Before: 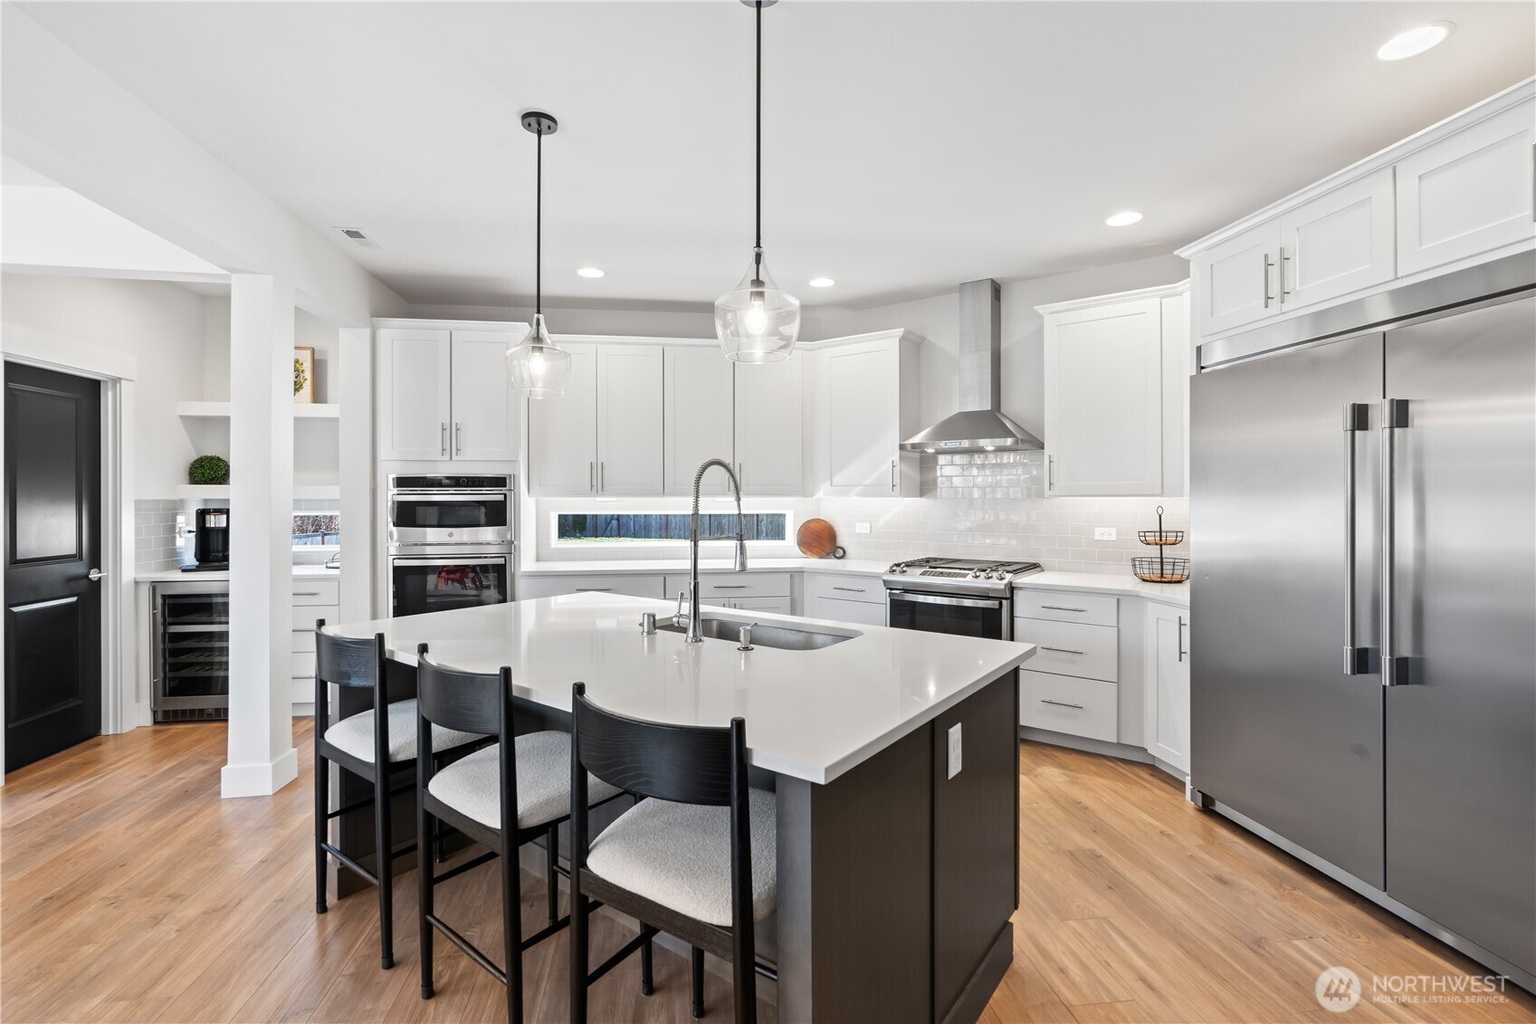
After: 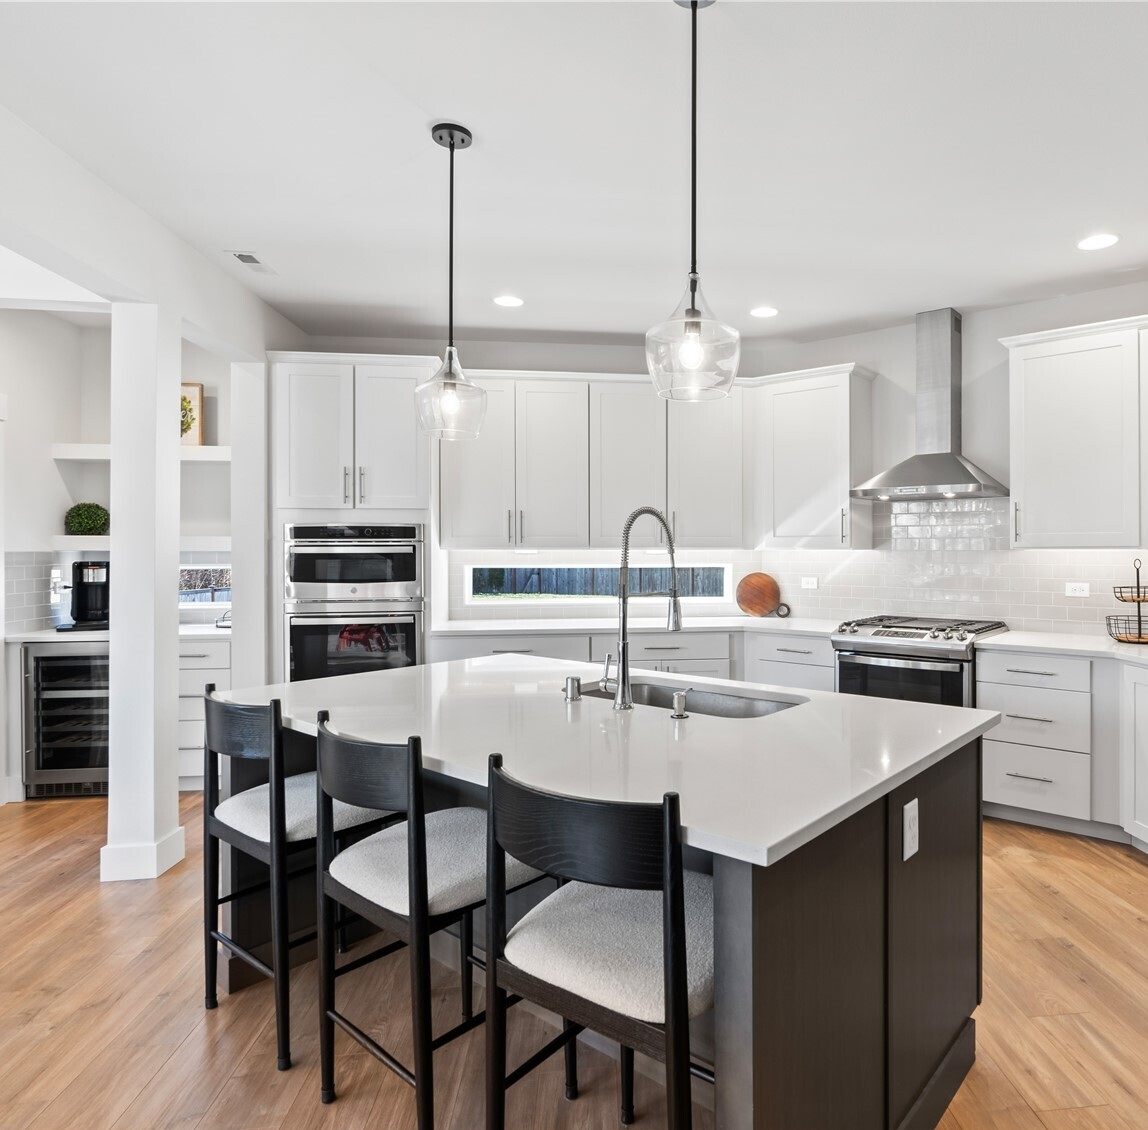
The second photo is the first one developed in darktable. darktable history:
crop and rotate: left 8.528%, right 23.809%
tone equalizer: edges refinement/feathering 500, mask exposure compensation -1.57 EV, preserve details no
